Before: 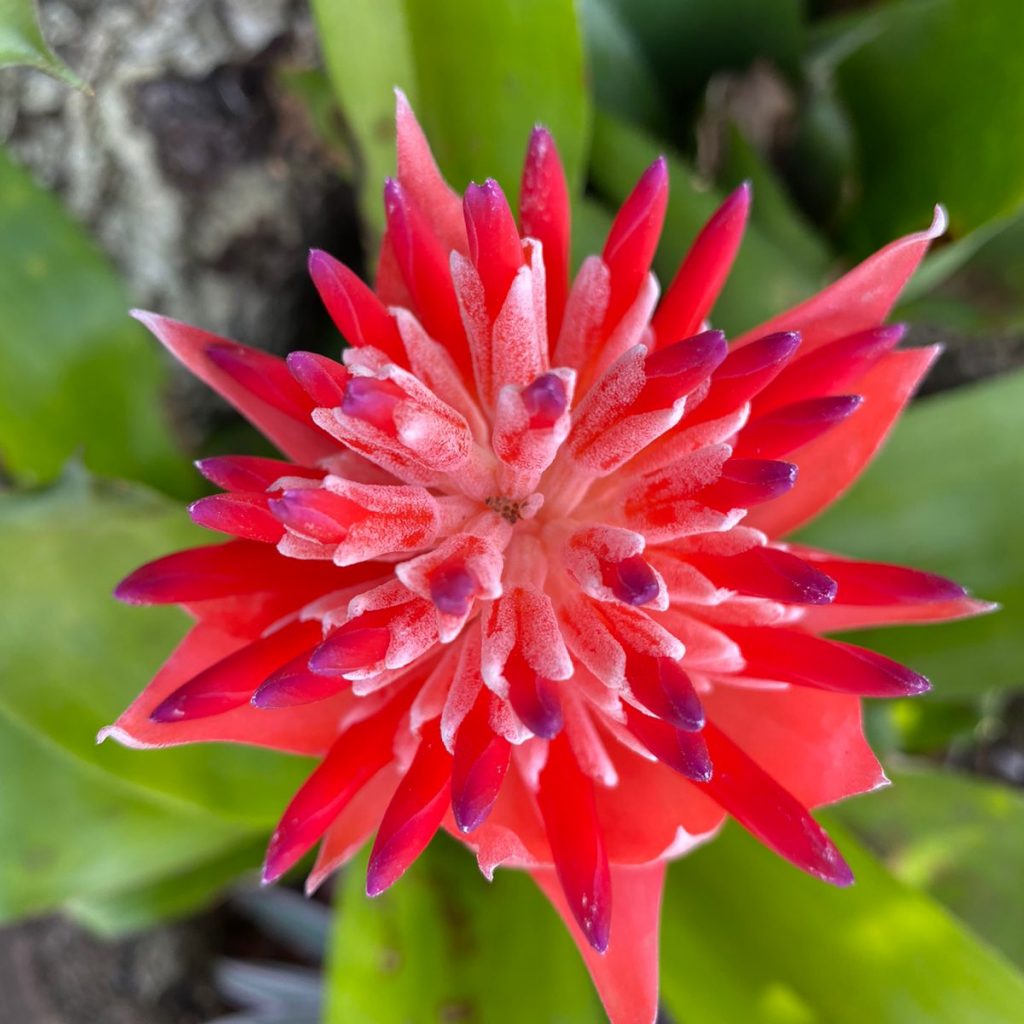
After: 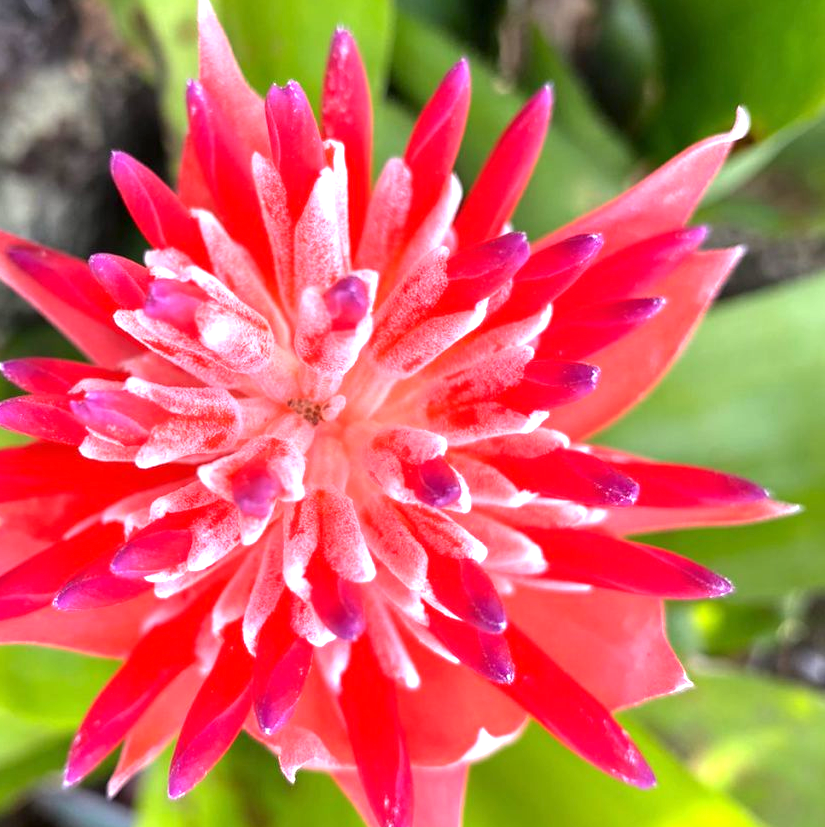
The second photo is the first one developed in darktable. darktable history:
exposure: exposure 1.153 EV, compensate highlight preservation false
crop: left 19.345%, top 9.592%, right 0%, bottom 9.593%
